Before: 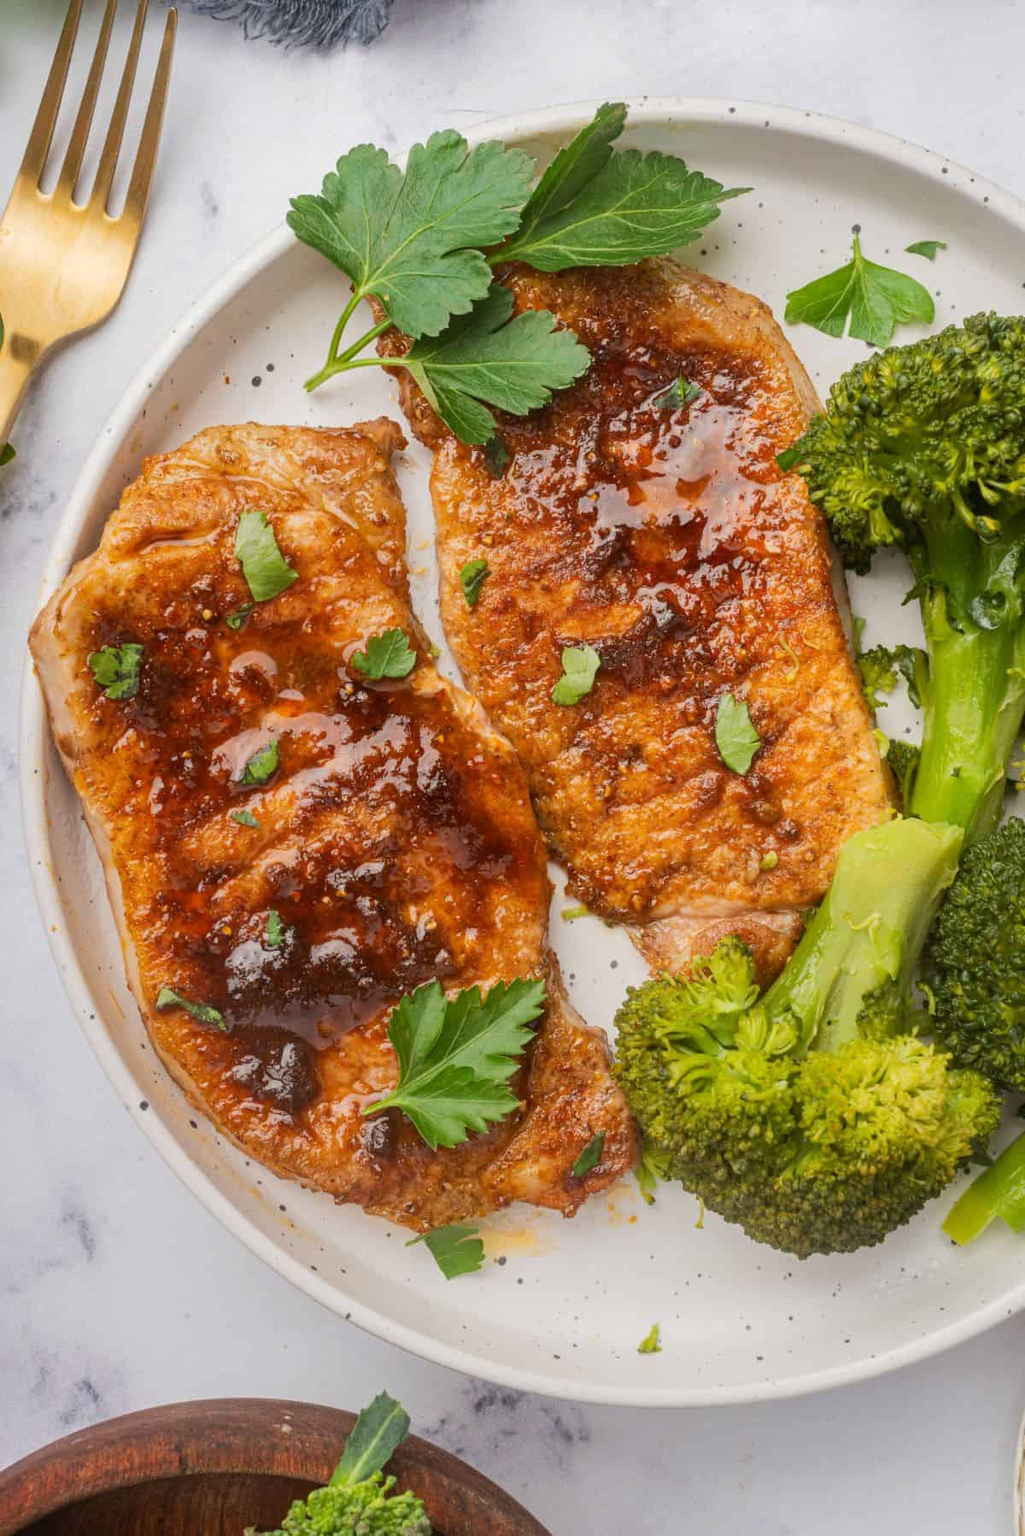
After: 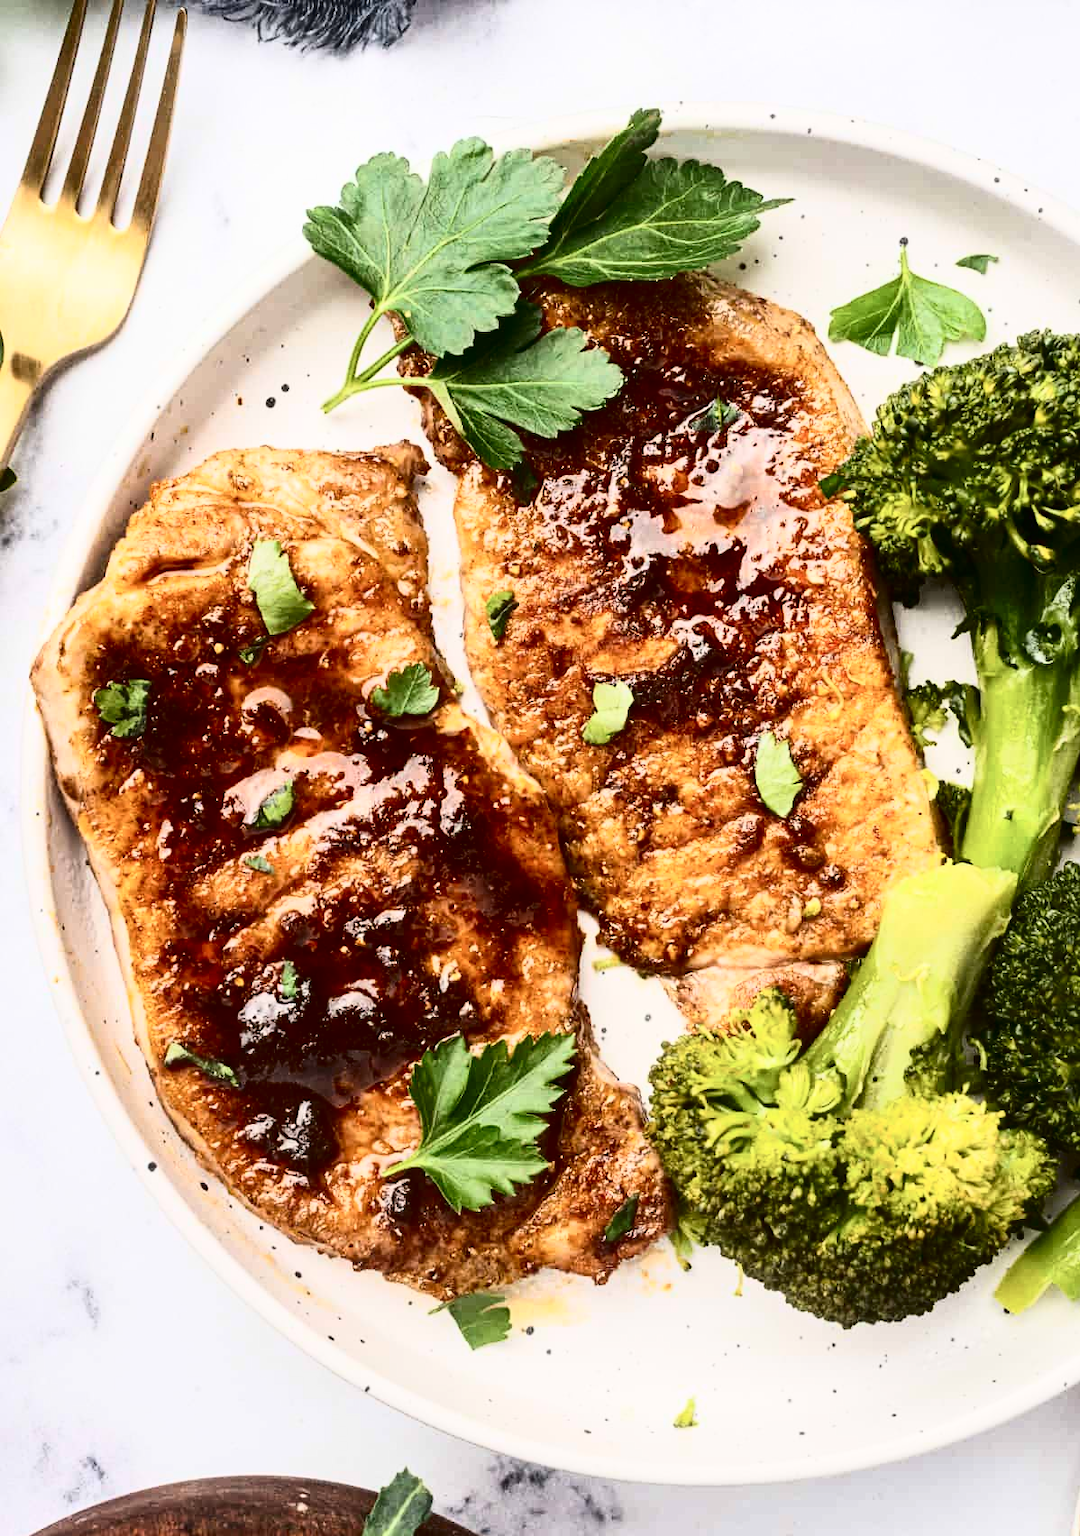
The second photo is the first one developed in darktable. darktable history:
crop and rotate: top 0.006%, bottom 5.171%
tone curve: curves: ch0 [(0, 0) (0.003, 0.001) (0.011, 0.005) (0.025, 0.009) (0.044, 0.014) (0.069, 0.018) (0.1, 0.025) (0.136, 0.029) (0.177, 0.042) (0.224, 0.064) (0.277, 0.107) (0.335, 0.182) (0.399, 0.3) (0.468, 0.462) (0.543, 0.639) (0.623, 0.802) (0.709, 0.916) (0.801, 0.963) (0.898, 0.988) (1, 1)], color space Lab, independent channels, preserve colors none
